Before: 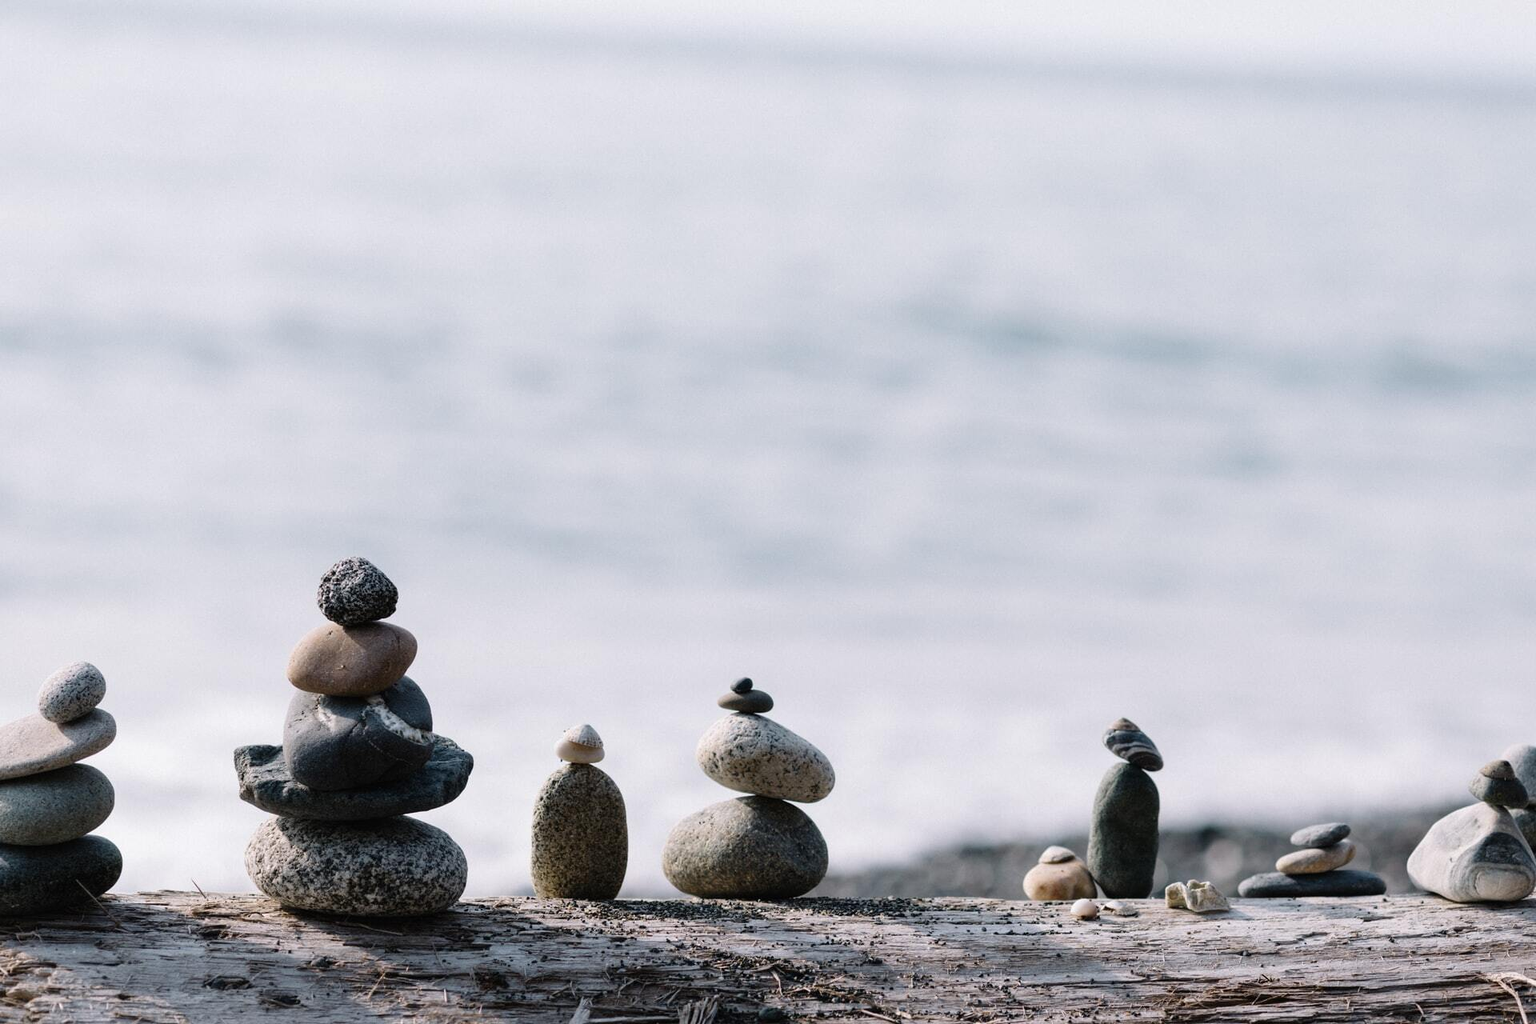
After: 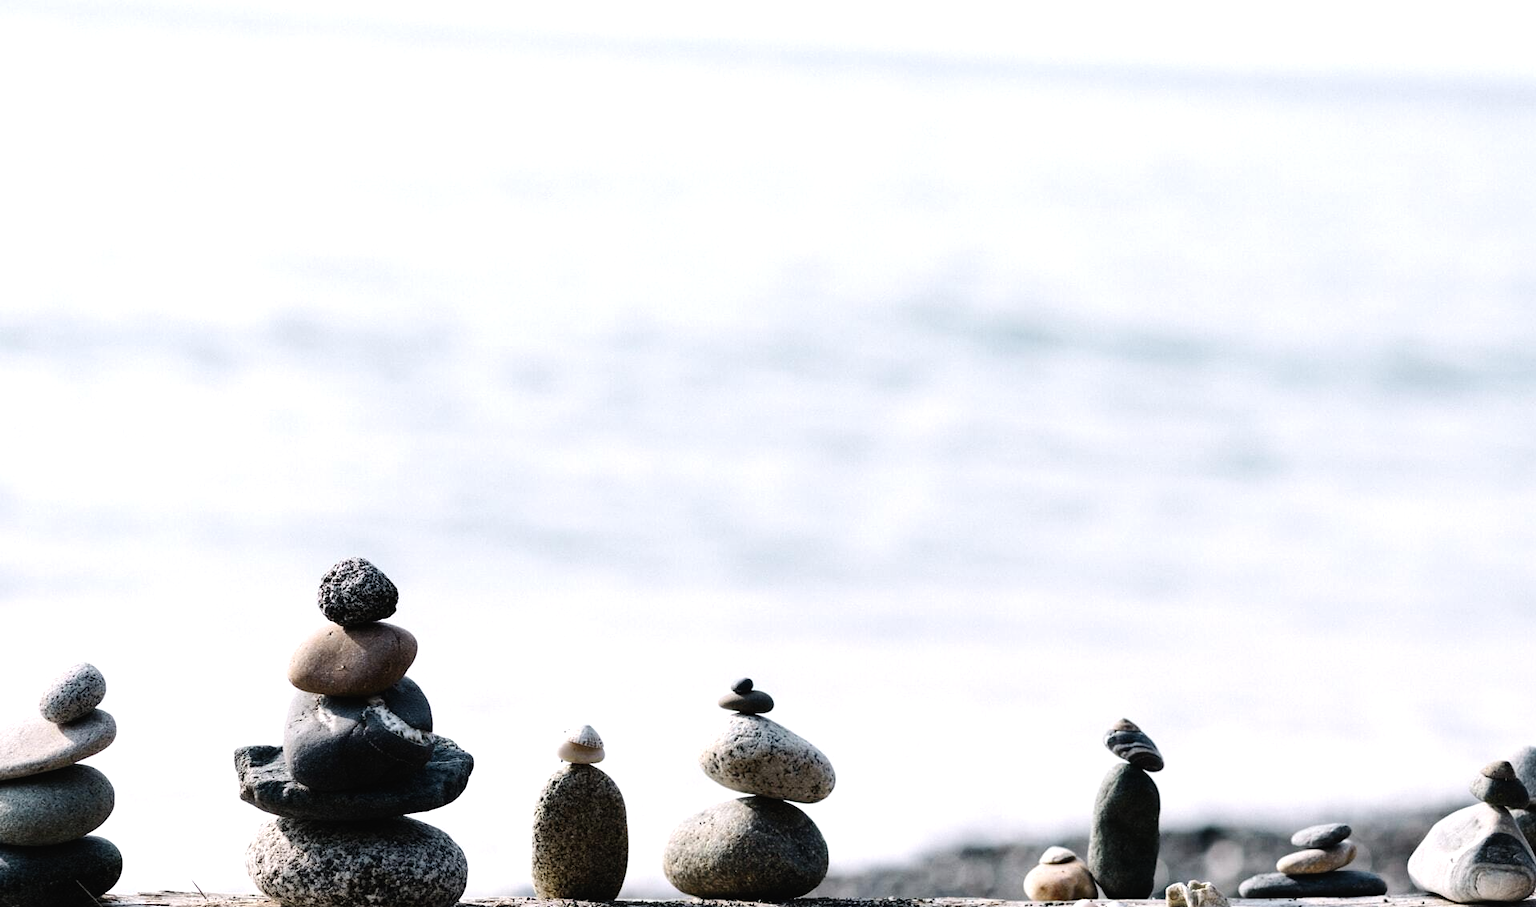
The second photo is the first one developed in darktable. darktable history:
crop and rotate: top 0%, bottom 11.365%
tone curve: curves: ch0 [(0, 0.013) (0.036, 0.035) (0.274, 0.288) (0.504, 0.536) (0.844, 0.84) (1, 0.97)]; ch1 [(0, 0) (0.389, 0.403) (0.462, 0.48) (0.499, 0.5) (0.522, 0.534) (0.567, 0.588) (0.626, 0.645) (0.749, 0.781) (1, 1)]; ch2 [(0, 0) (0.457, 0.486) (0.5, 0.501) (0.533, 0.539) (0.599, 0.6) (0.704, 0.732) (1, 1)], preserve colors none
tone equalizer: -8 EV -0.756 EV, -7 EV -0.736 EV, -6 EV -0.579 EV, -5 EV -0.403 EV, -3 EV 0.381 EV, -2 EV 0.6 EV, -1 EV 0.678 EV, +0 EV 0.724 EV, edges refinement/feathering 500, mask exposure compensation -1.57 EV, preserve details no
